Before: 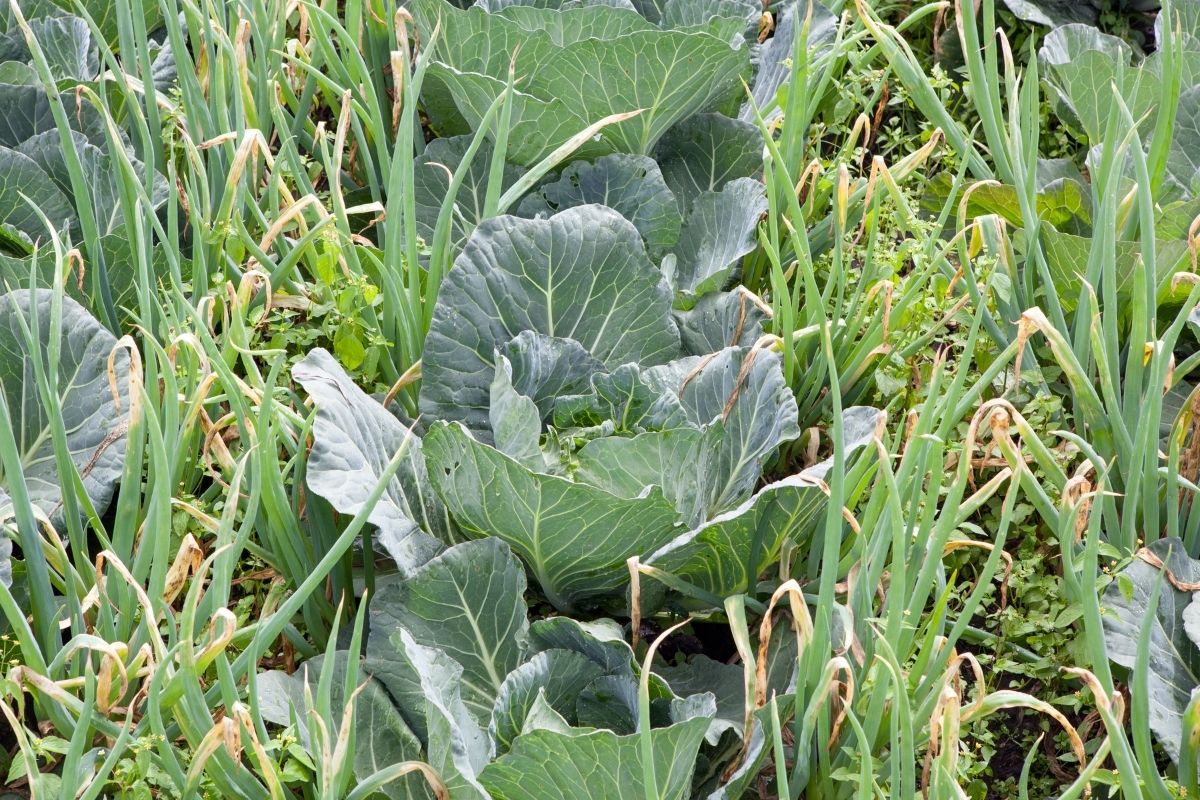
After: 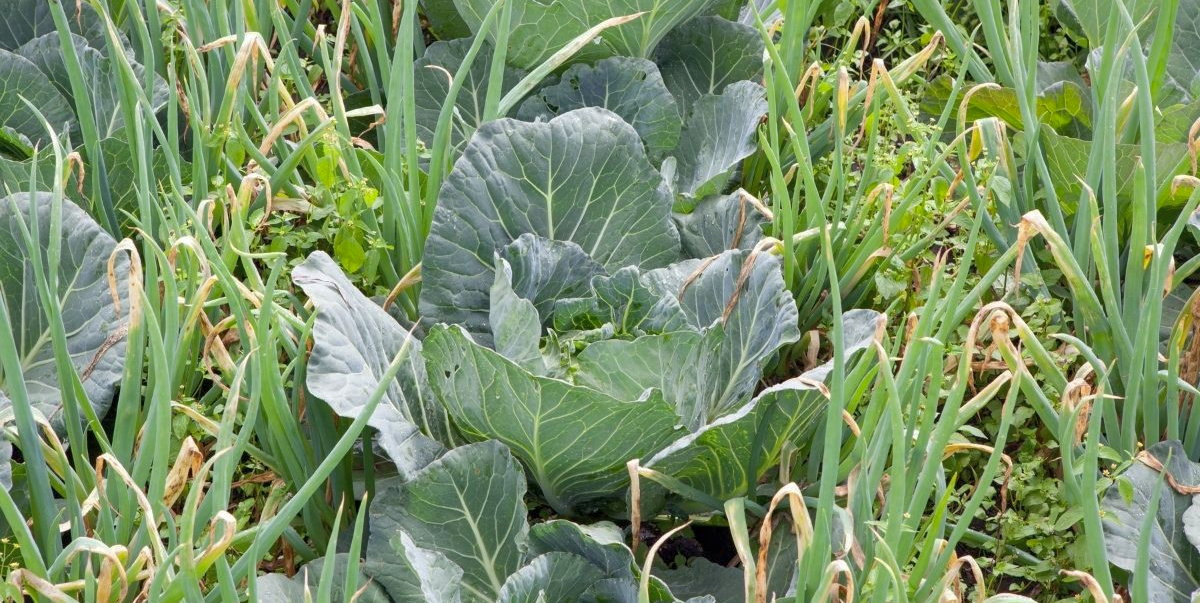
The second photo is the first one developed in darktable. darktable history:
crop and rotate: top 12.213%, bottom 12.384%
shadows and highlights: on, module defaults
